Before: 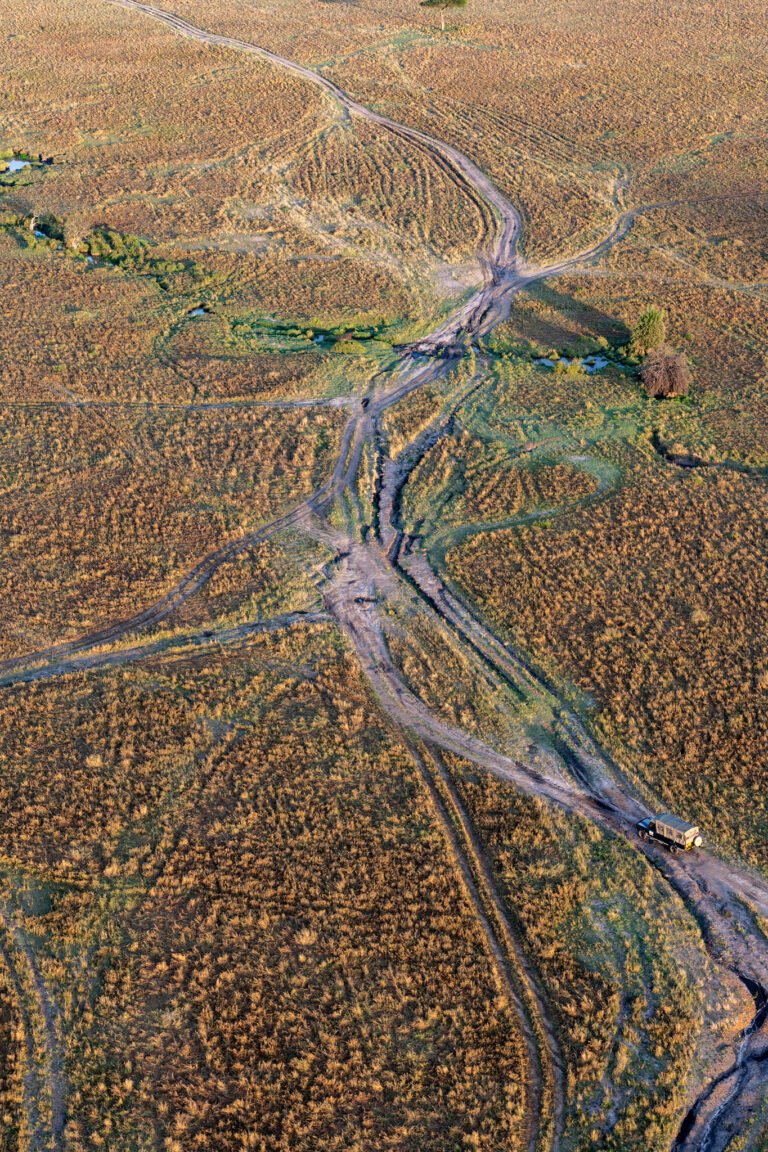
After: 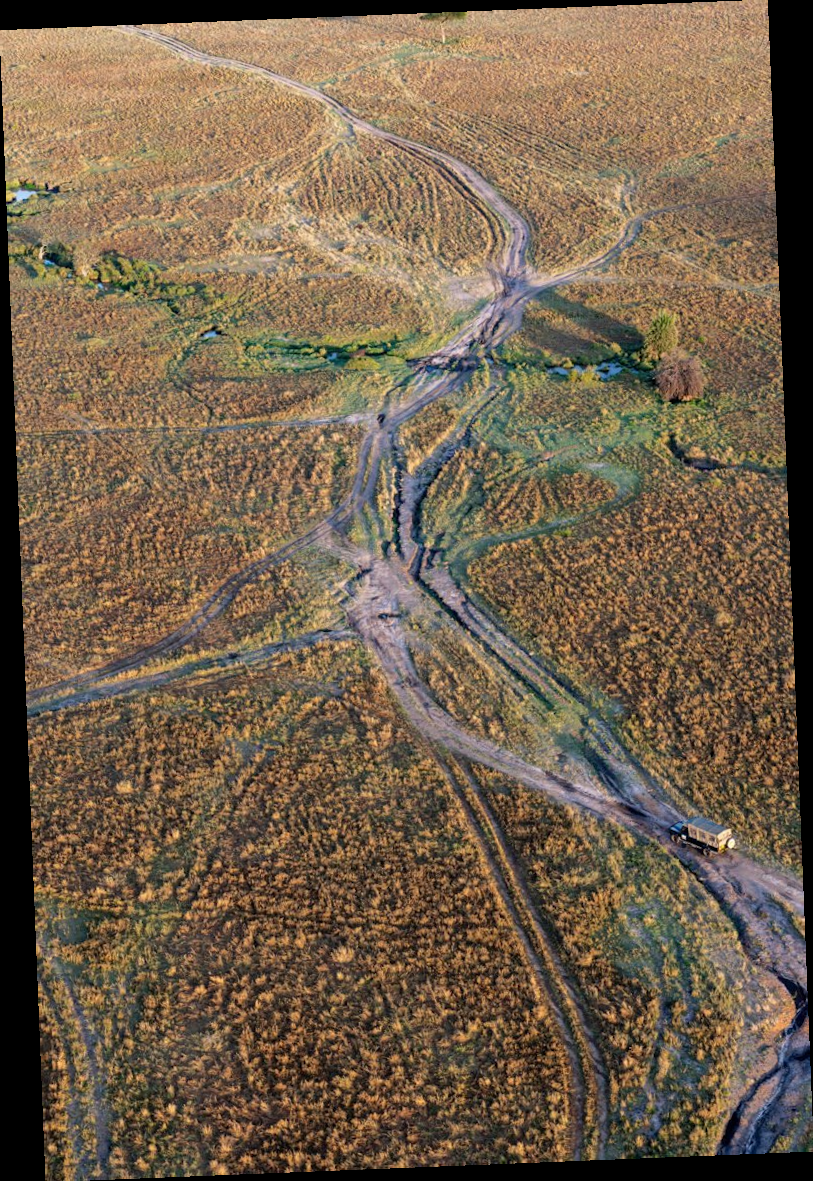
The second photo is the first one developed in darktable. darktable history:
rotate and perspective: rotation -2.29°, automatic cropping off
white balance: emerald 1
